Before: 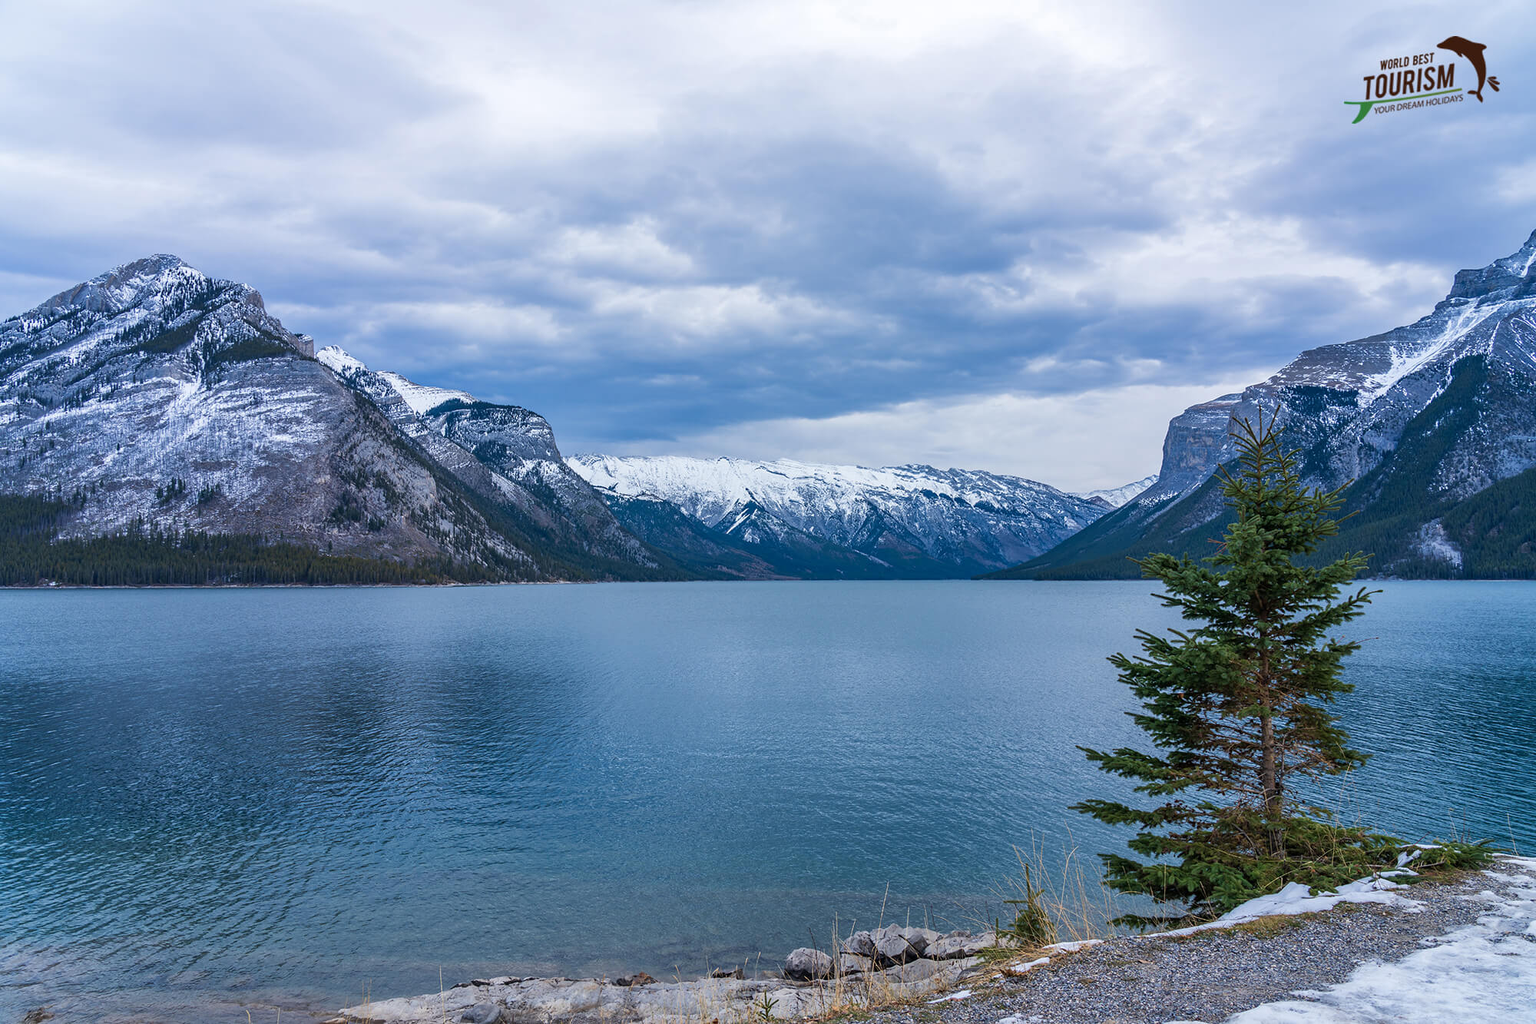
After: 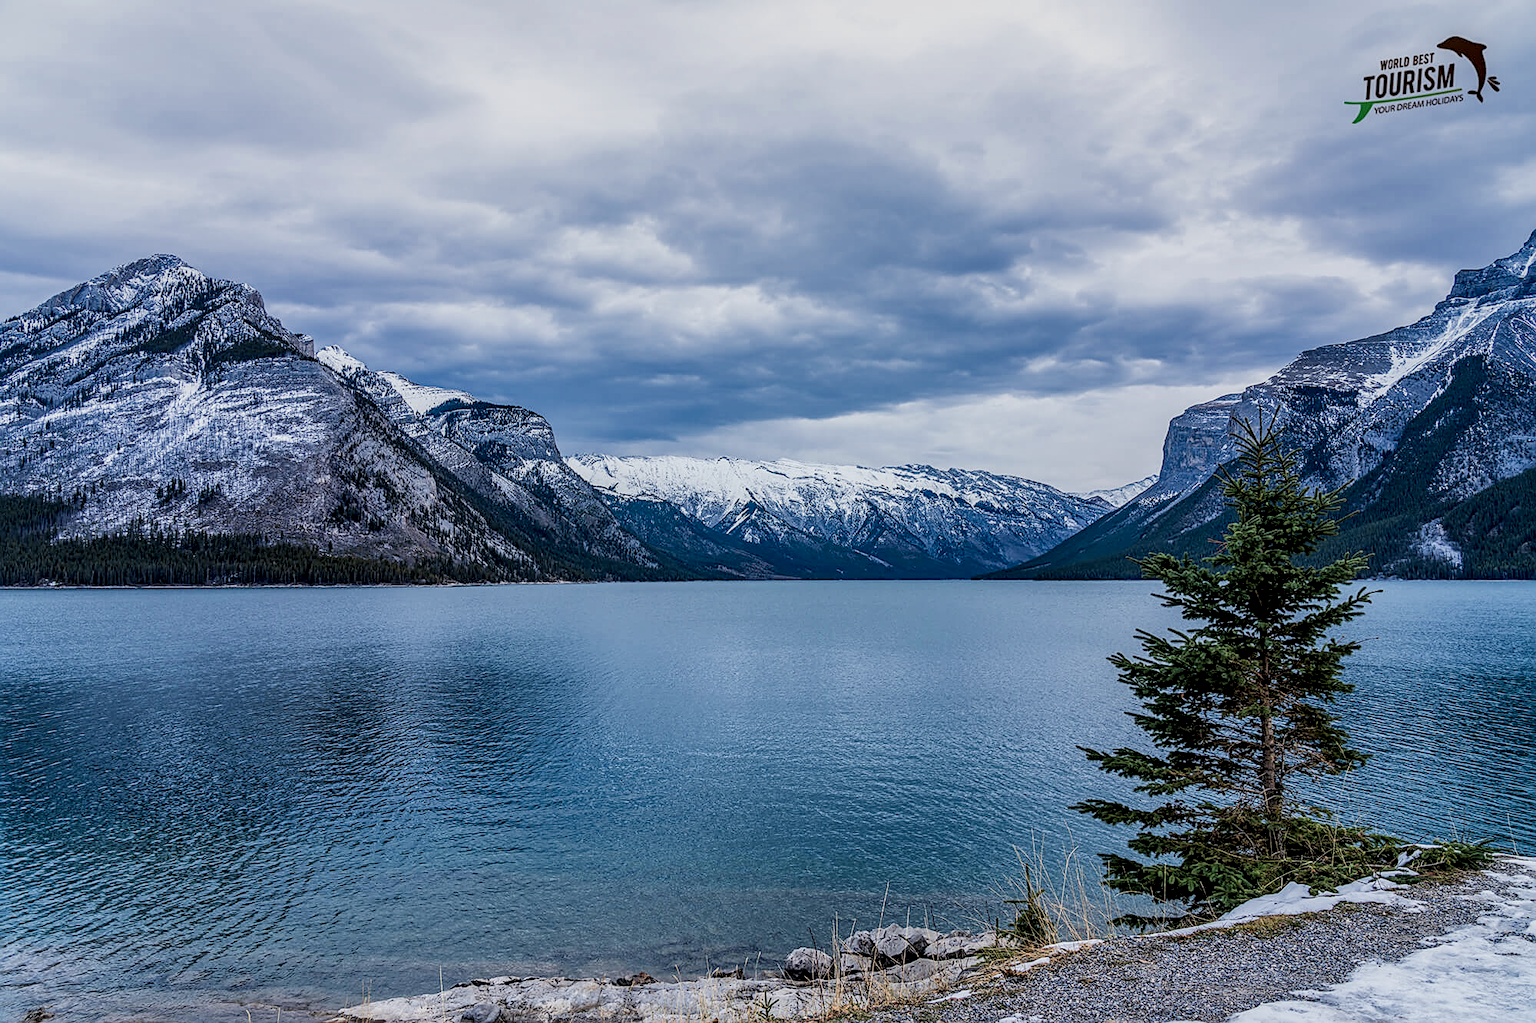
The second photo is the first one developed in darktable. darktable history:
filmic rgb: black relative exposure -7.65 EV, white relative exposure 4.56 EV, threshold 2.94 EV, hardness 3.61, add noise in highlights 0, color science v3 (2019), use custom middle-gray values true, contrast in highlights soft, enable highlight reconstruction true
local contrast: detail 161%
sharpen: on, module defaults
